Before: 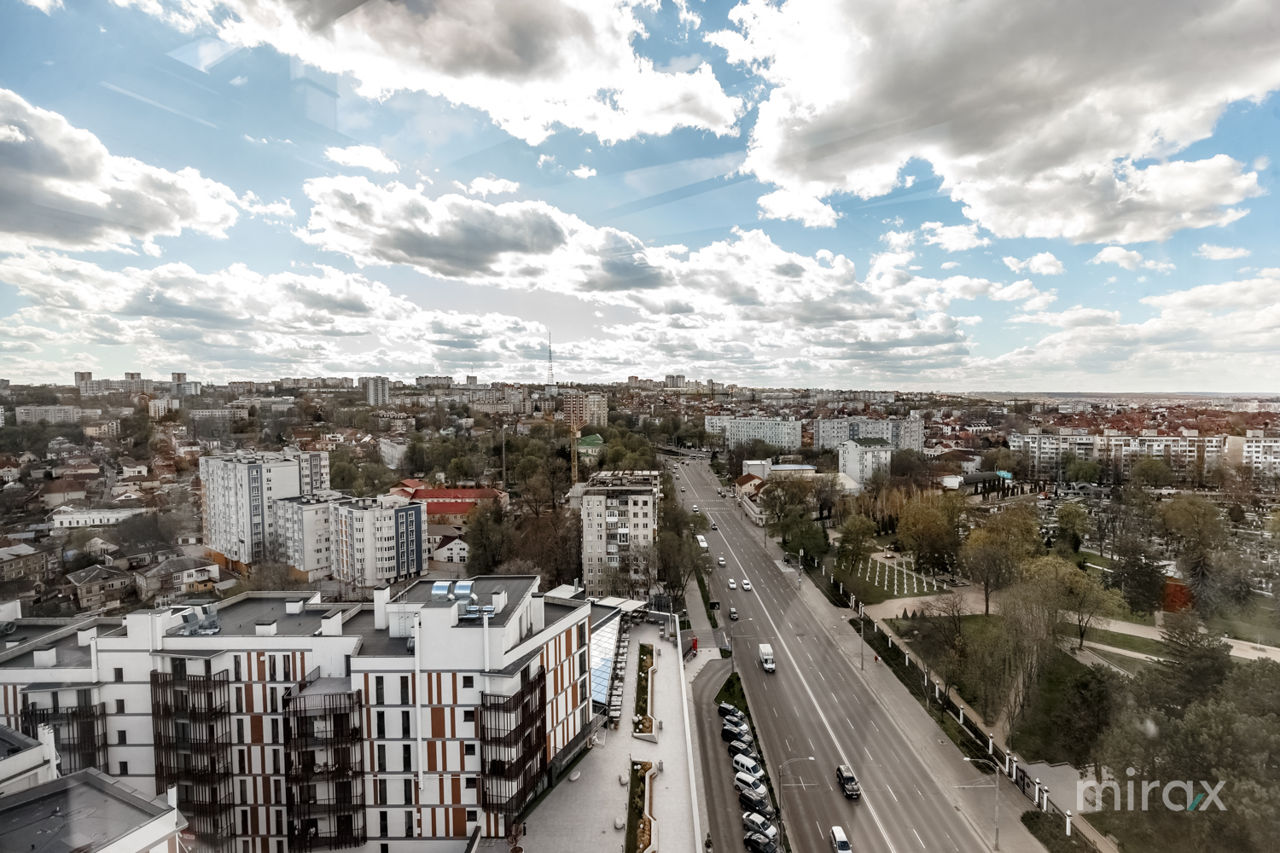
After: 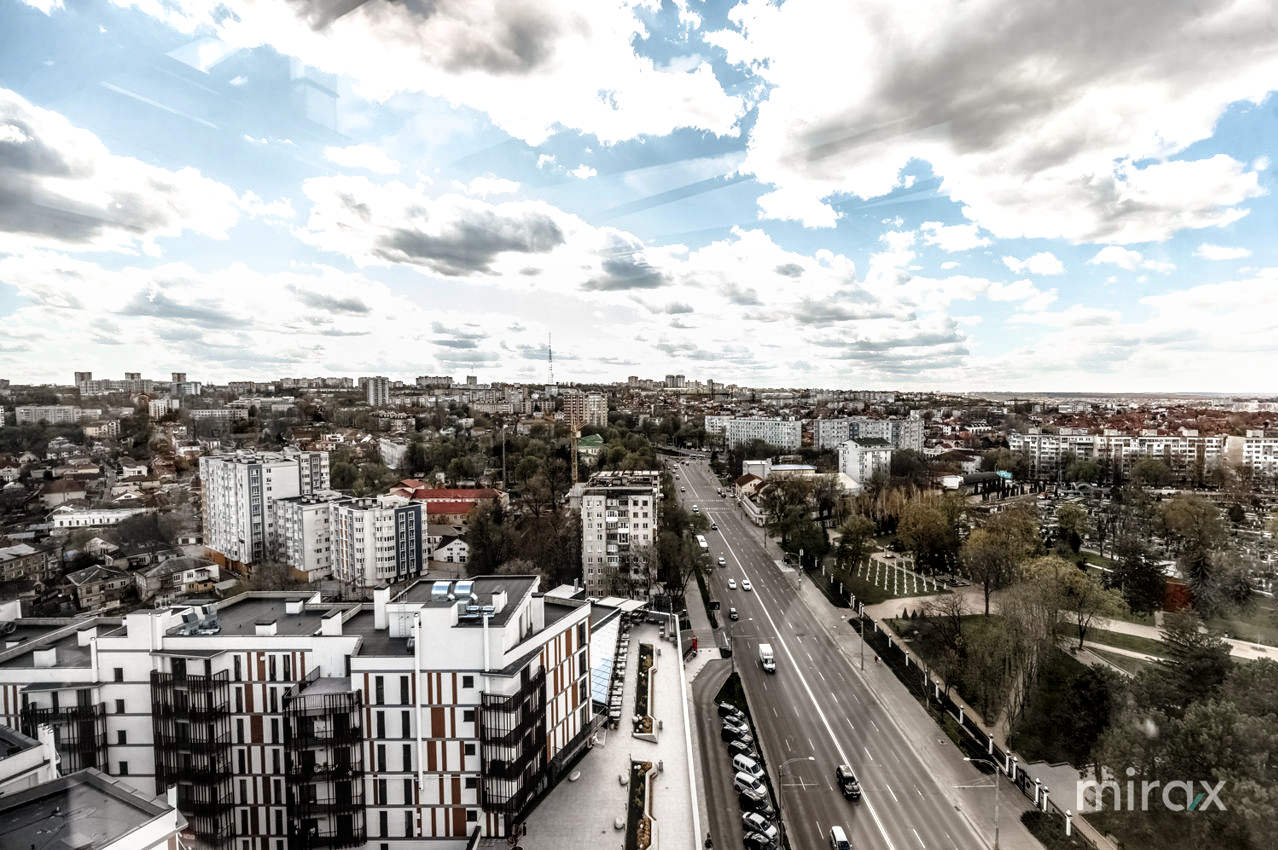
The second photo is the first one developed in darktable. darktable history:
crop: top 0.05%, bottom 0.098%
local contrast: on, module defaults
filmic rgb: white relative exposure 2.2 EV, hardness 6.97
